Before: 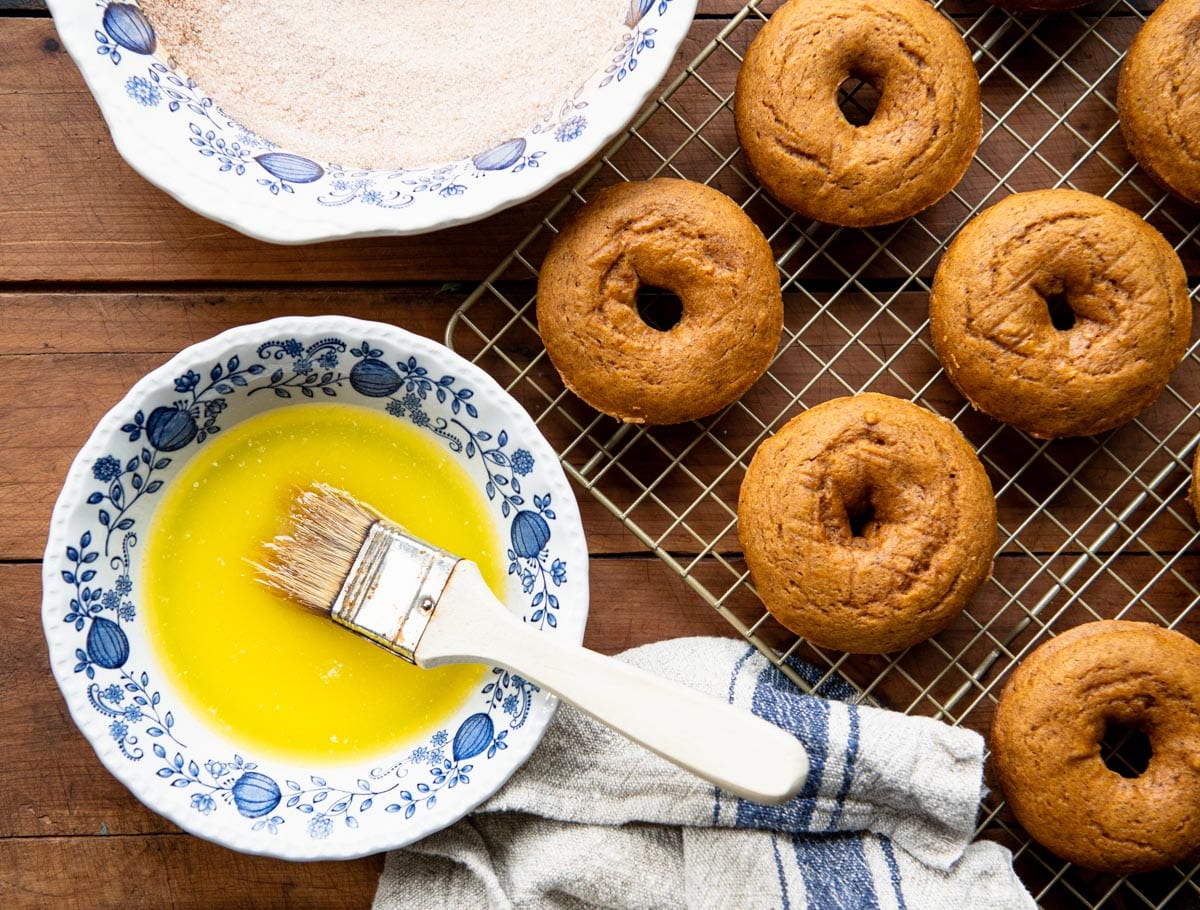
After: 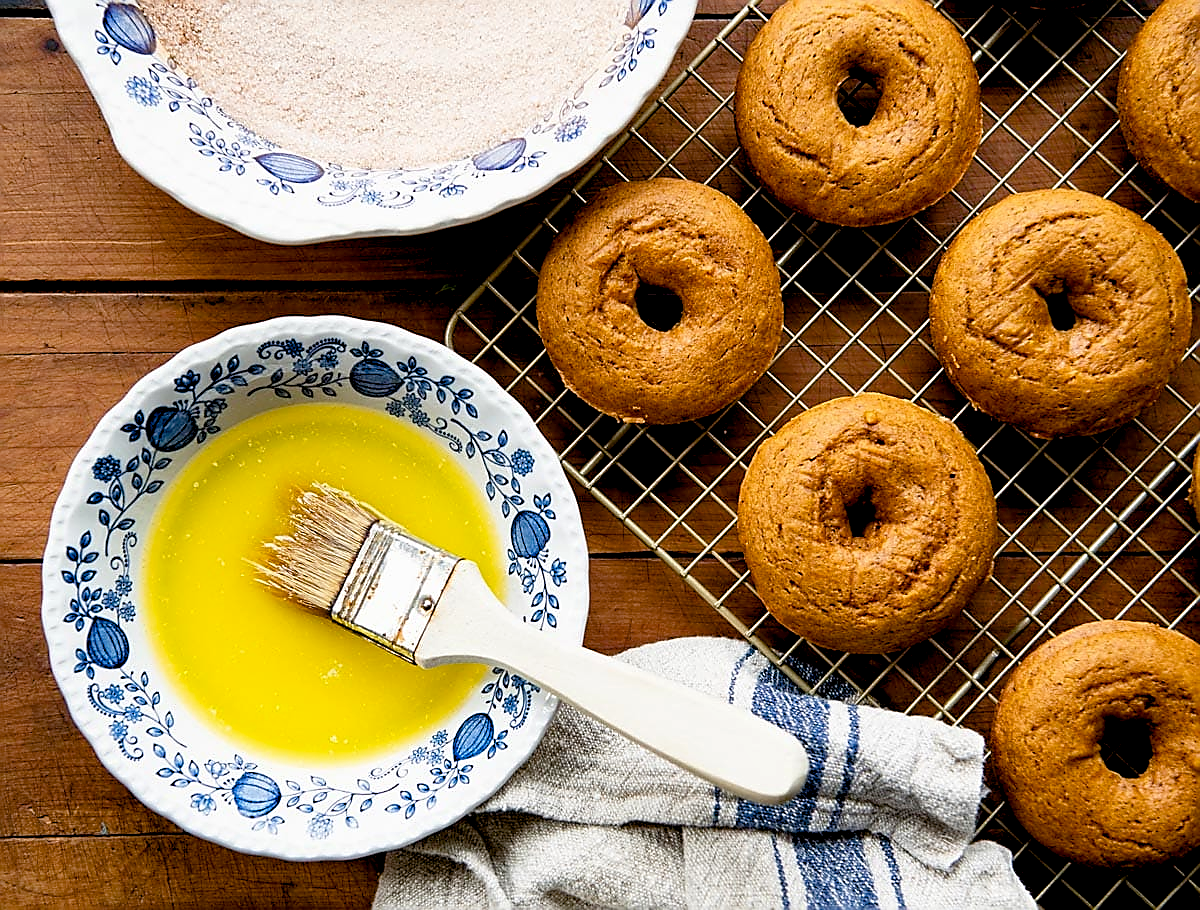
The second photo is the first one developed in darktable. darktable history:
color balance rgb: global offset › luminance -0.857%, perceptual saturation grading › global saturation 20%, perceptual saturation grading › highlights -25.58%, perceptual saturation grading › shadows 24.612%, global vibrance 20%
sharpen: radius 1.406, amount 1.253, threshold 0.698
shadows and highlights: radius 125.01, shadows 30.48, highlights -31.04, low approximation 0.01, soften with gaussian
tone equalizer: edges refinement/feathering 500, mask exposure compensation -1.57 EV, preserve details no
